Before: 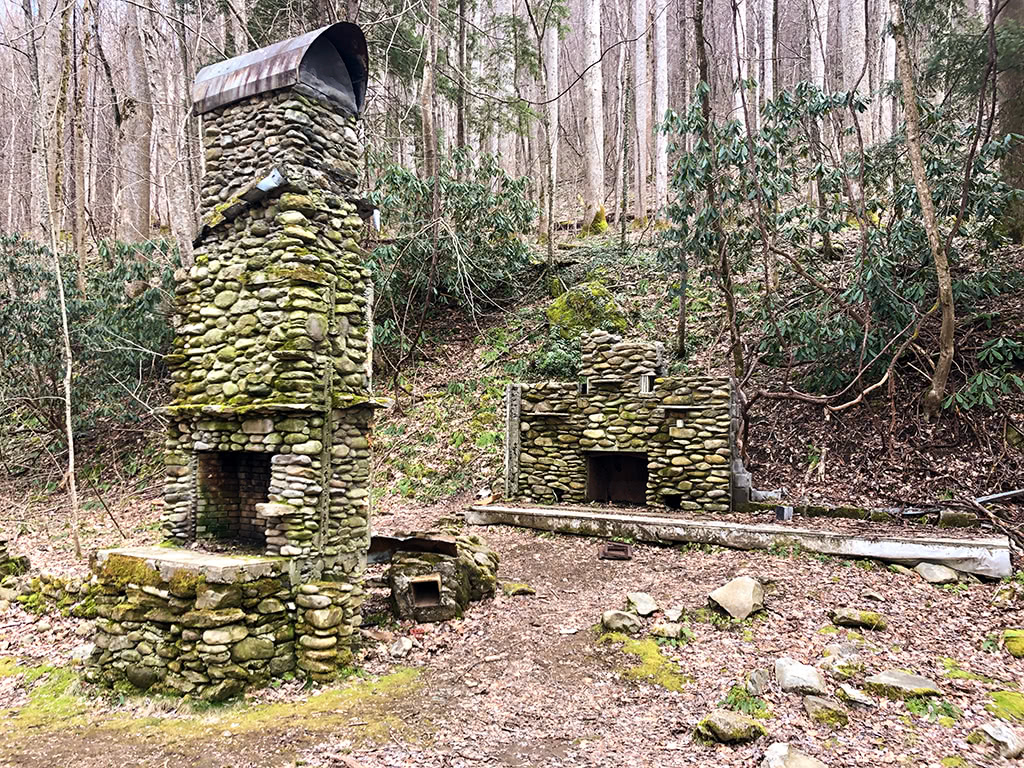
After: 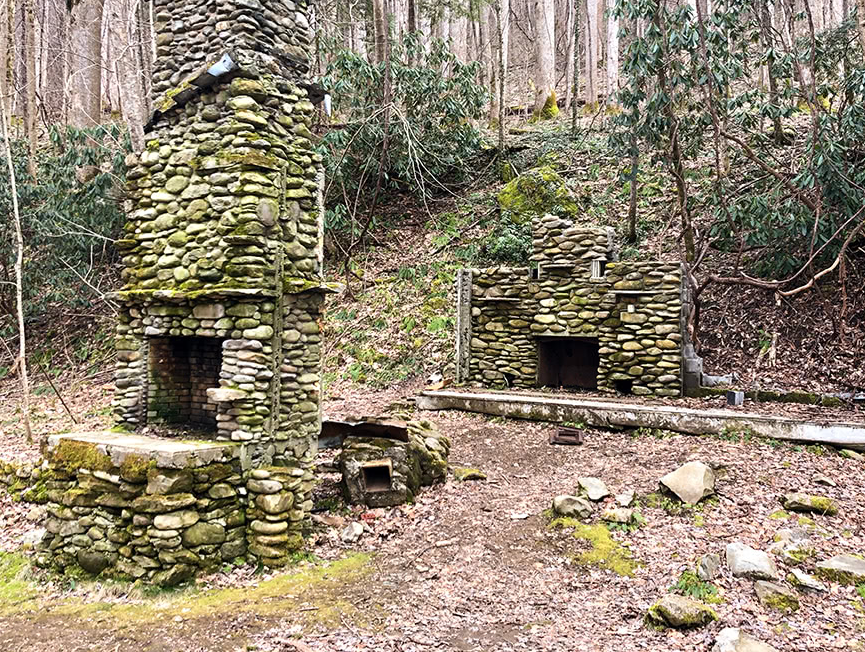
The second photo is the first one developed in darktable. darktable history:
crop and rotate: left 4.811%, top 15.047%, right 10.702%
tone equalizer: on, module defaults
